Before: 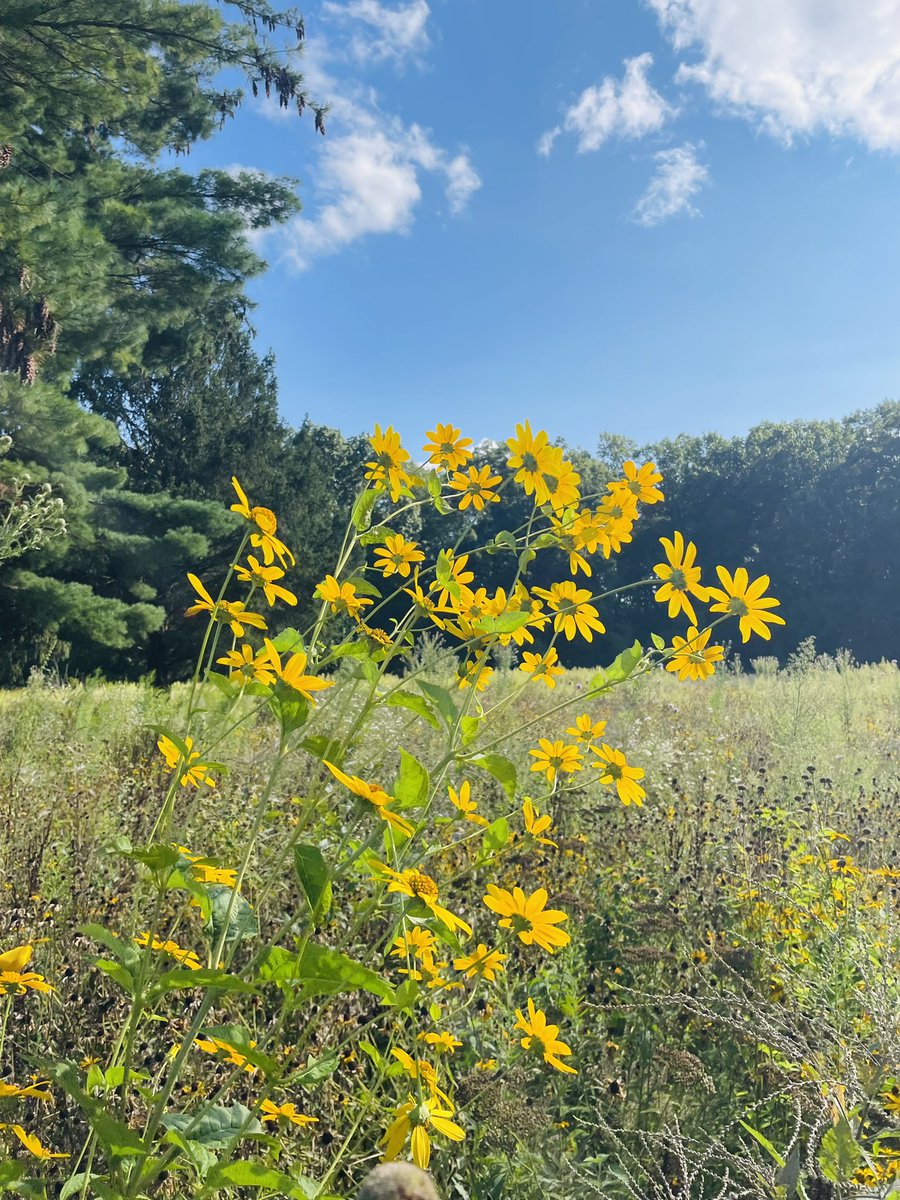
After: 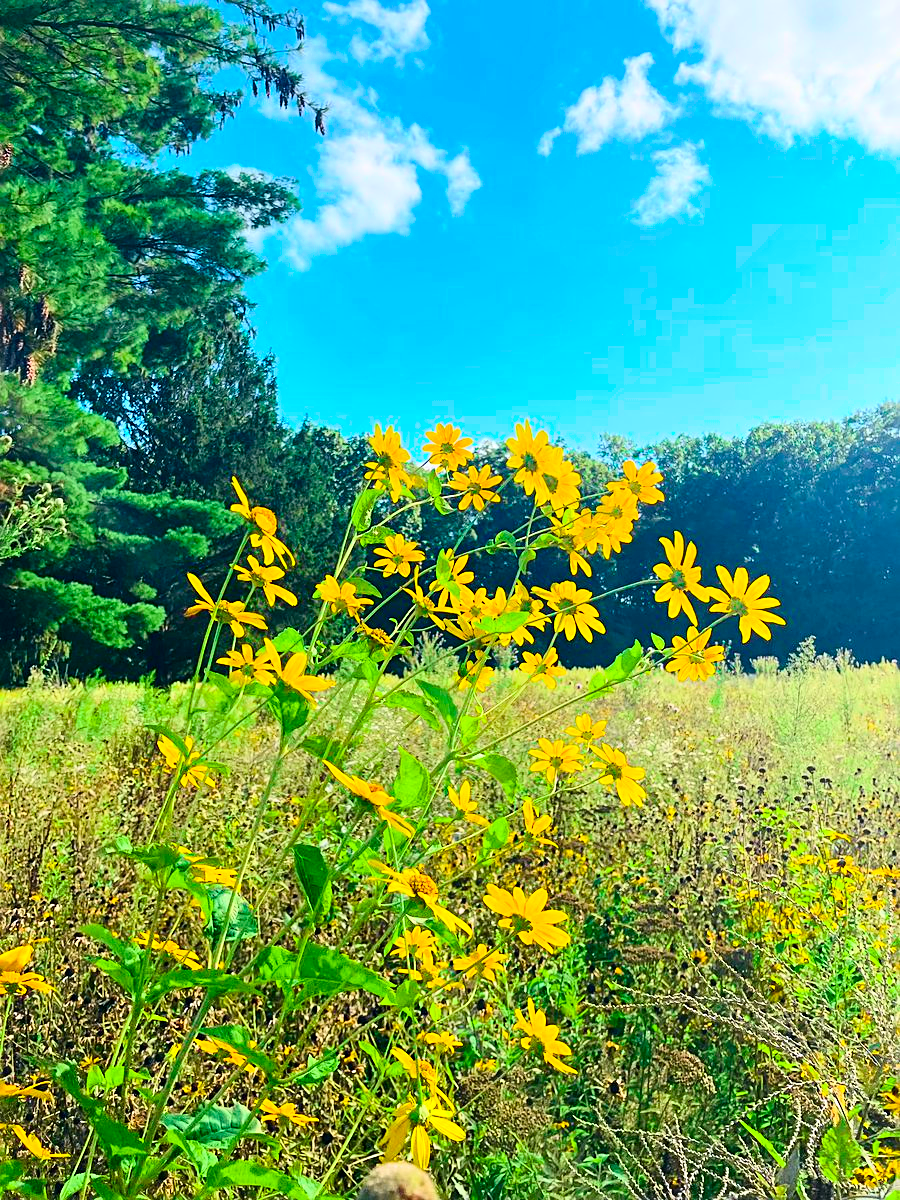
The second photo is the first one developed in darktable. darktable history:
tone curve: curves: ch0 [(0, 0) (0.051, 0.021) (0.11, 0.069) (0.249, 0.235) (0.452, 0.526) (0.596, 0.713) (0.703, 0.83) (0.851, 0.938) (1, 1)]; ch1 [(0, 0) (0.1, 0.038) (0.318, 0.221) (0.413, 0.325) (0.443, 0.412) (0.483, 0.474) (0.503, 0.501) (0.516, 0.517) (0.548, 0.568) (0.569, 0.599) (0.594, 0.634) (0.666, 0.701) (1, 1)]; ch2 [(0, 0) (0.453, 0.435) (0.479, 0.476) (0.504, 0.5) (0.529, 0.537) (0.556, 0.583) (0.584, 0.618) (0.824, 0.815) (1, 1)], color space Lab, independent channels, preserve colors none
sharpen: on, module defaults
color balance rgb: linear chroma grading › global chroma 10%, perceptual saturation grading › global saturation 30%, global vibrance 10%
